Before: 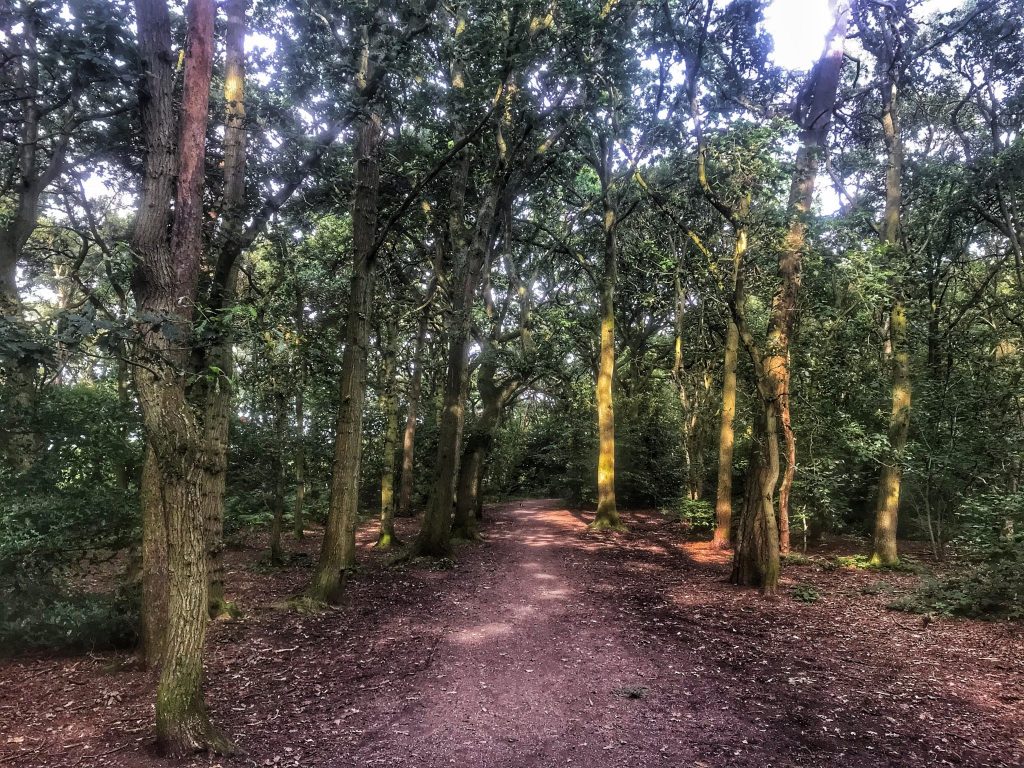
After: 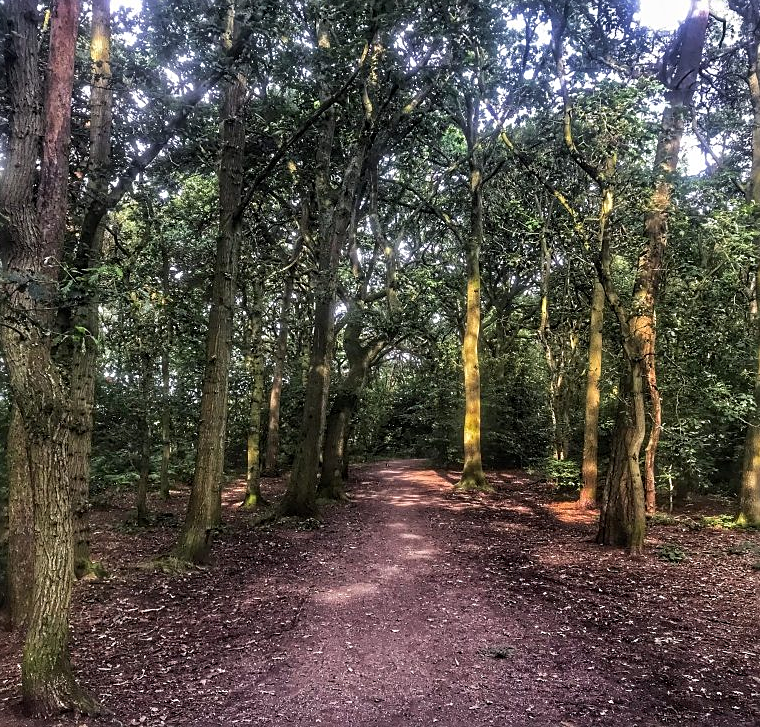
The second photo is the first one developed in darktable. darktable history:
crop and rotate: left 13.15%, top 5.251%, right 12.609%
sharpen: on, module defaults
